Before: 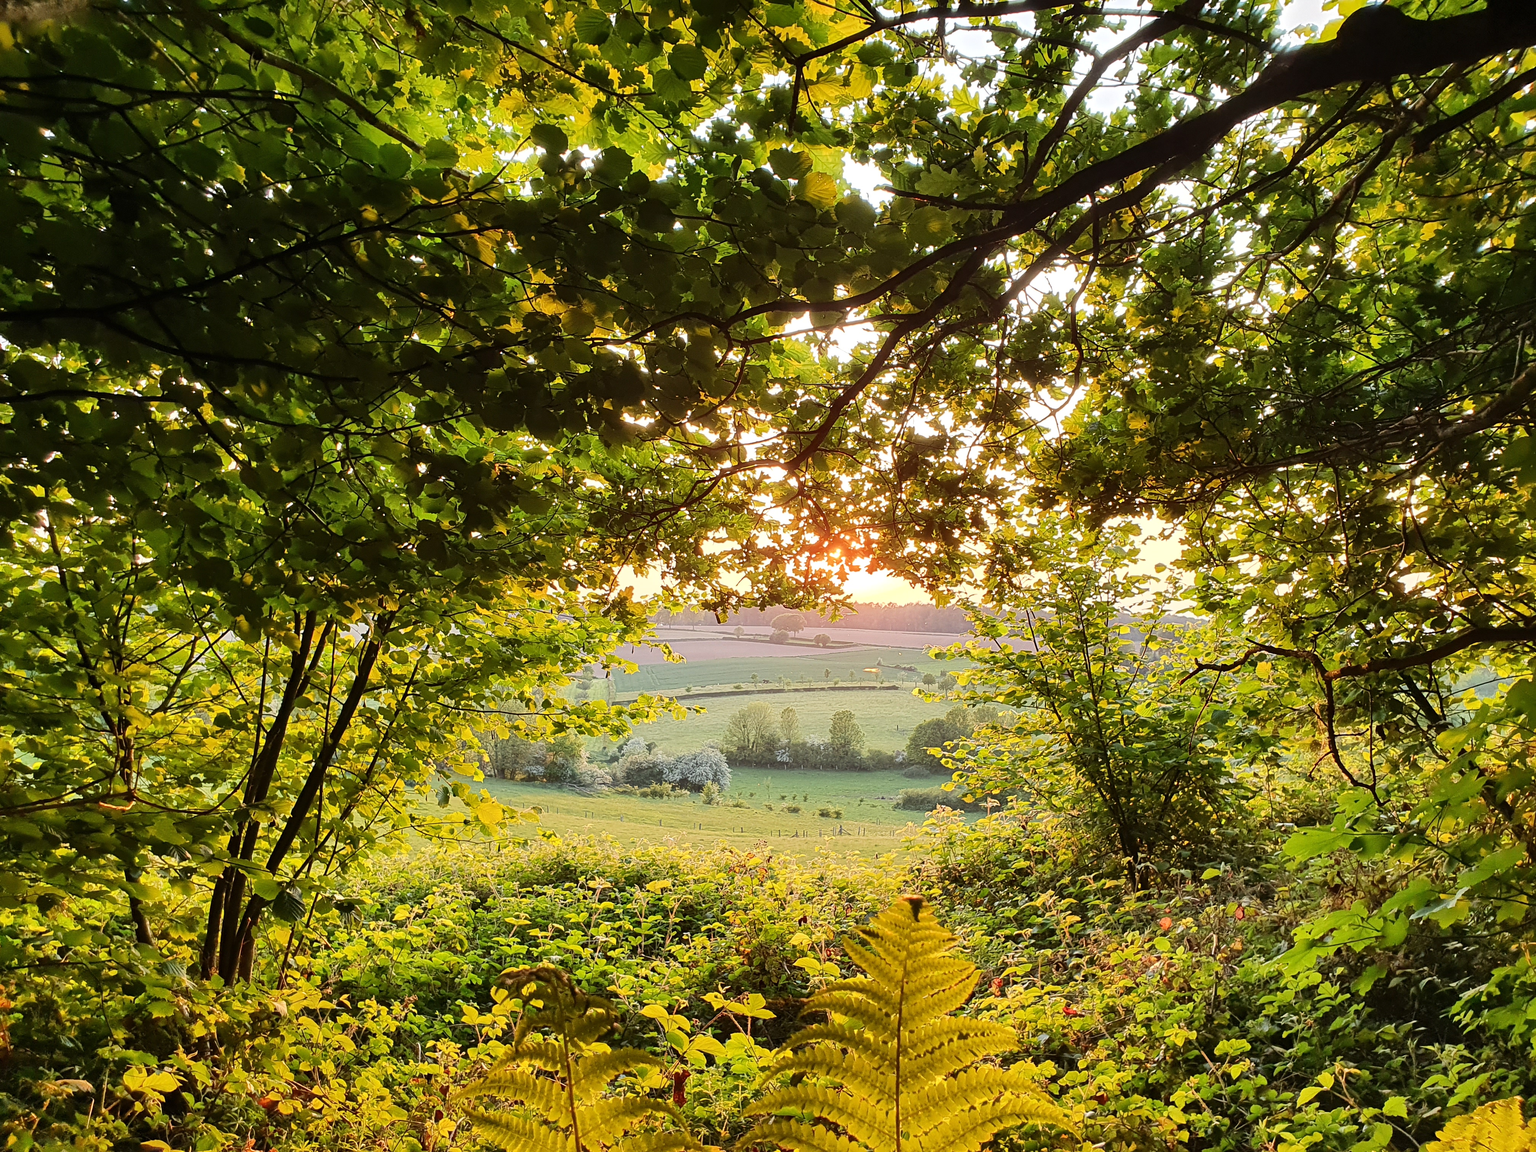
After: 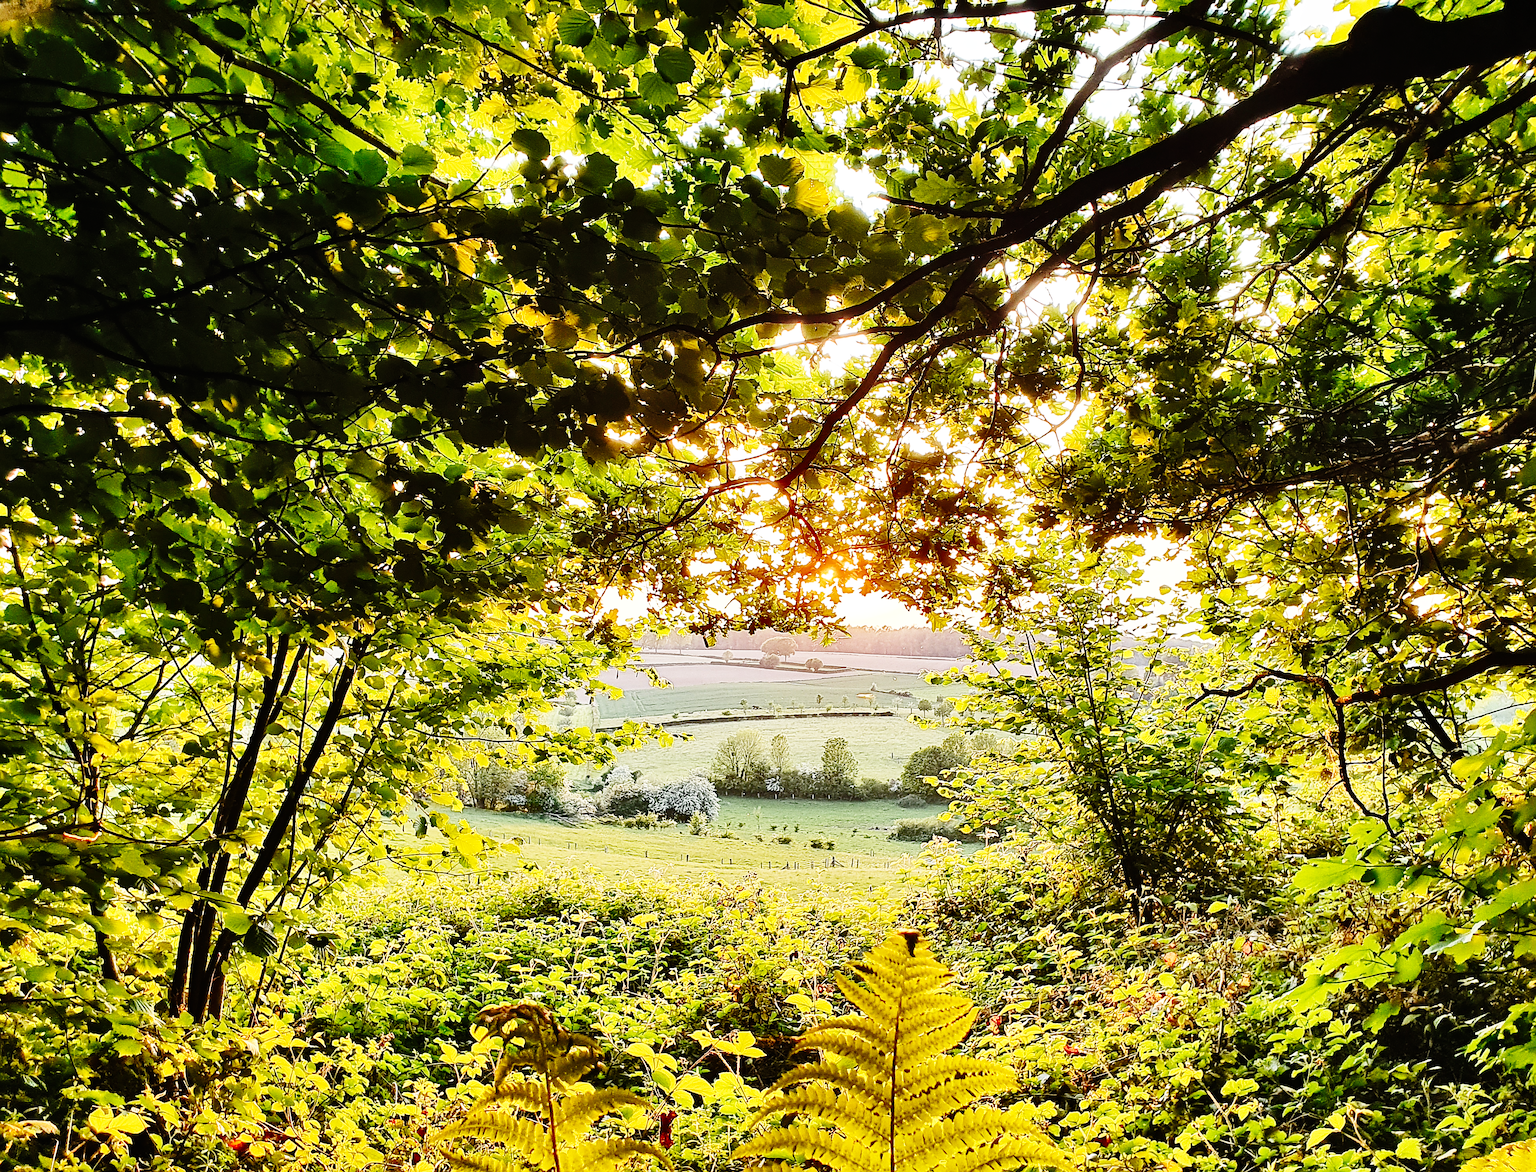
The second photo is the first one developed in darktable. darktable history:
base curve: curves: ch0 [(0, 0) (0, 0) (0.002, 0.001) (0.008, 0.003) (0.019, 0.011) (0.037, 0.037) (0.064, 0.11) (0.102, 0.232) (0.152, 0.379) (0.216, 0.524) (0.296, 0.665) (0.394, 0.789) (0.512, 0.881) (0.651, 0.945) (0.813, 0.986) (1, 1)], preserve colors none
crop and rotate: left 2.483%, right 1.143%, bottom 1.92%
shadows and highlights: radius 118.33, shadows 42.09, highlights -61.72, soften with gaussian
sharpen: on, module defaults
